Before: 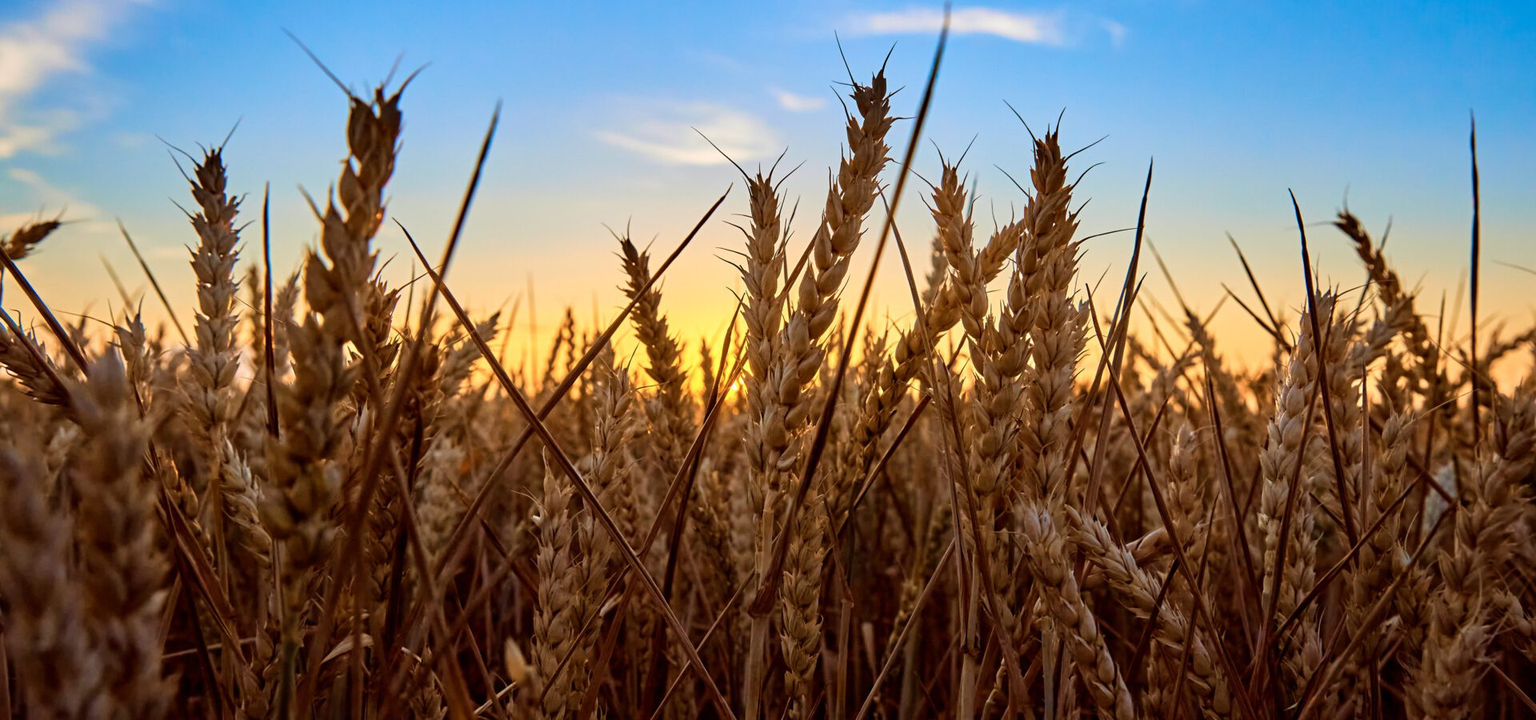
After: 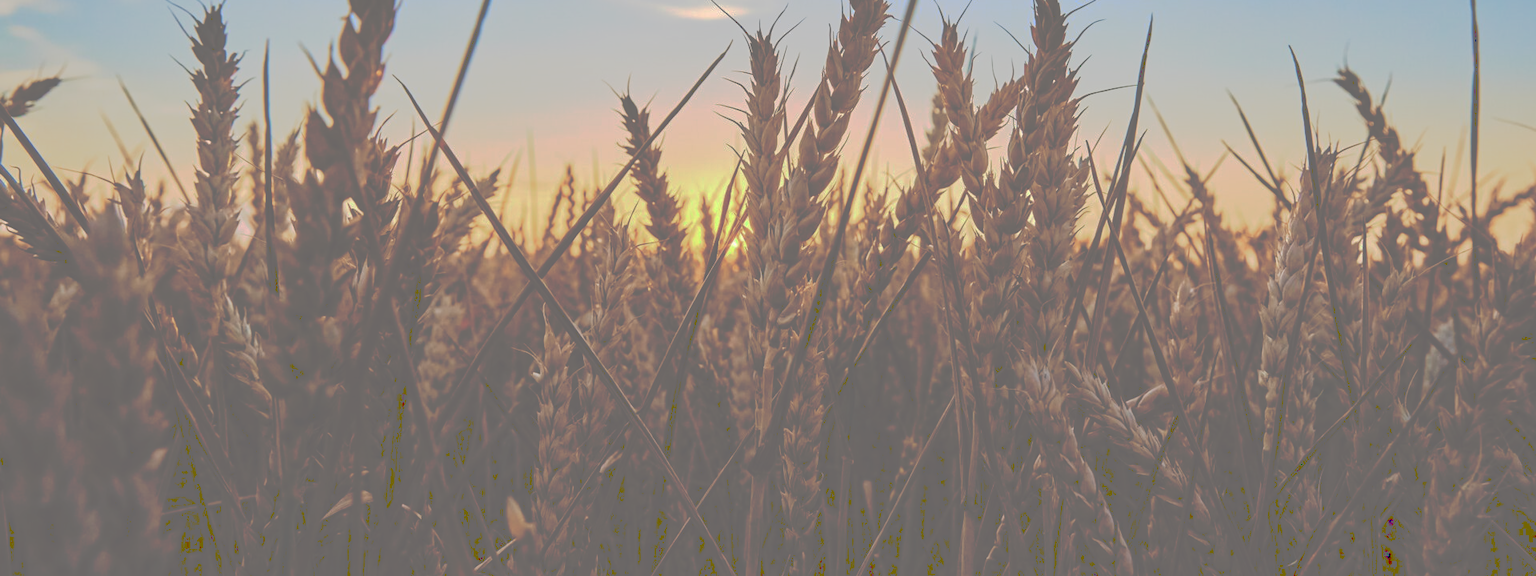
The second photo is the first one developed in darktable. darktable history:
crop and rotate: top 19.998%
tone curve: curves: ch0 [(0, 0) (0.003, 0.43) (0.011, 0.433) (0.025, 0.434) (0.044, 0.436) (0.069, 0.439) (0.1, 0.442) (0.136, 0.446) (0.177, 0.449) (0.224, 0.454) (0.277, 0.462) (0.335, 0.488) (0.399, 0.524) (0.468, 0.566) (0.543, 0.615) (0.623, 0.666) (0.709, 0.718) (0.801, 0.761) (0.898, 0.801) (1, 1)], preserve colors none
tone equalizer: on, module defaults
